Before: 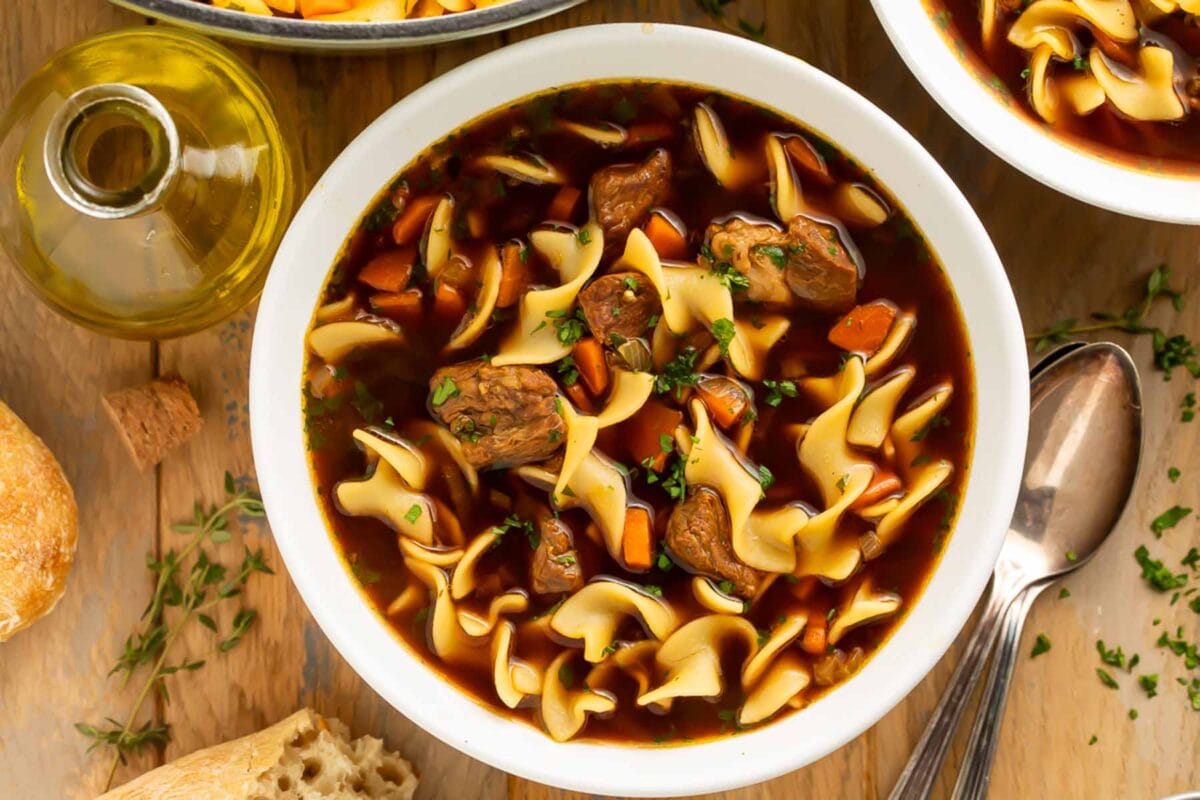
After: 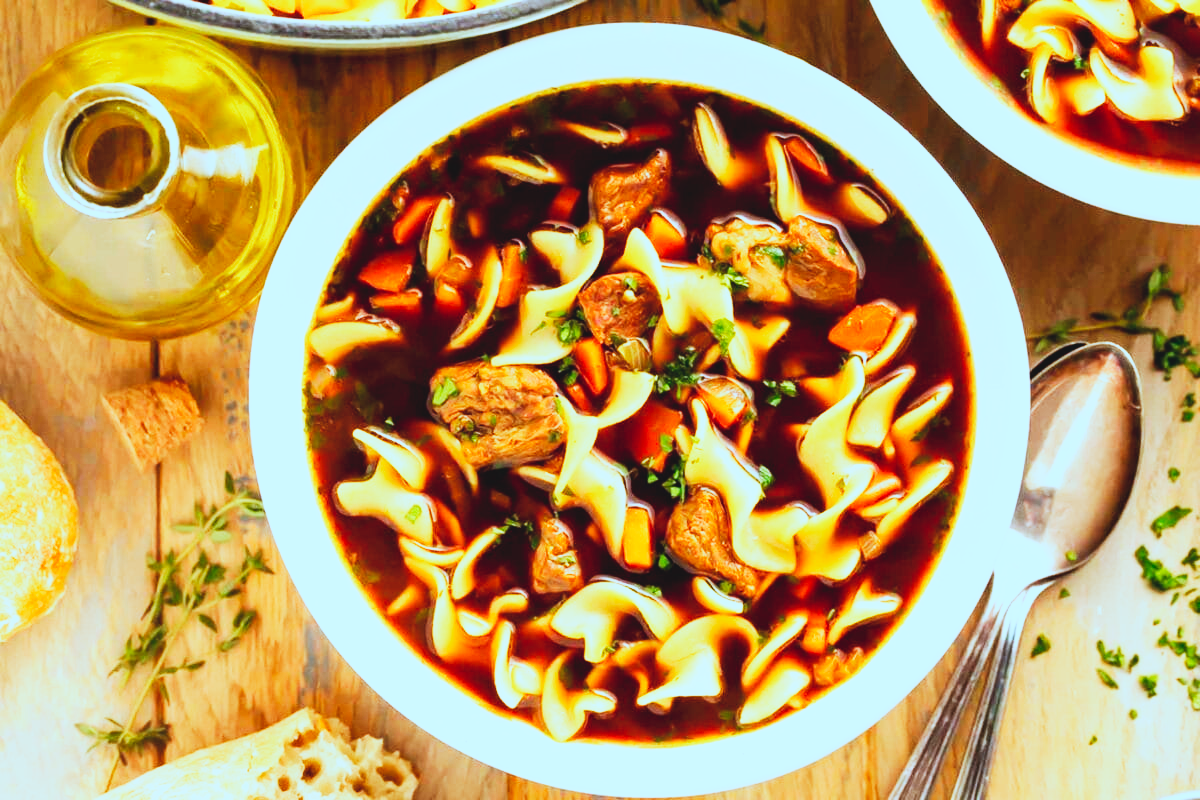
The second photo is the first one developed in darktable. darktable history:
contrast brightness saturation: contrast -0.1, brightness 0.05, saturation 0.08
tone curve: curves: ch0 [(0, 0) (0.266, 0.247) (0.741, 0.751) (1, 1)], color space Lab, linked channels, preserve colors none
rgb levels: preserve colors max RGB
base curve: curves: ch0 [(0, 0) (0.007, 0.004) (0.027, 0.03) (0.046, 0.07) (0.207, 0.54) (0.442, 0.872) (0.673, 0.972) (1, 1)], preserve colors none
color correction: highlights a* -9.73, highlights b* -21.22
